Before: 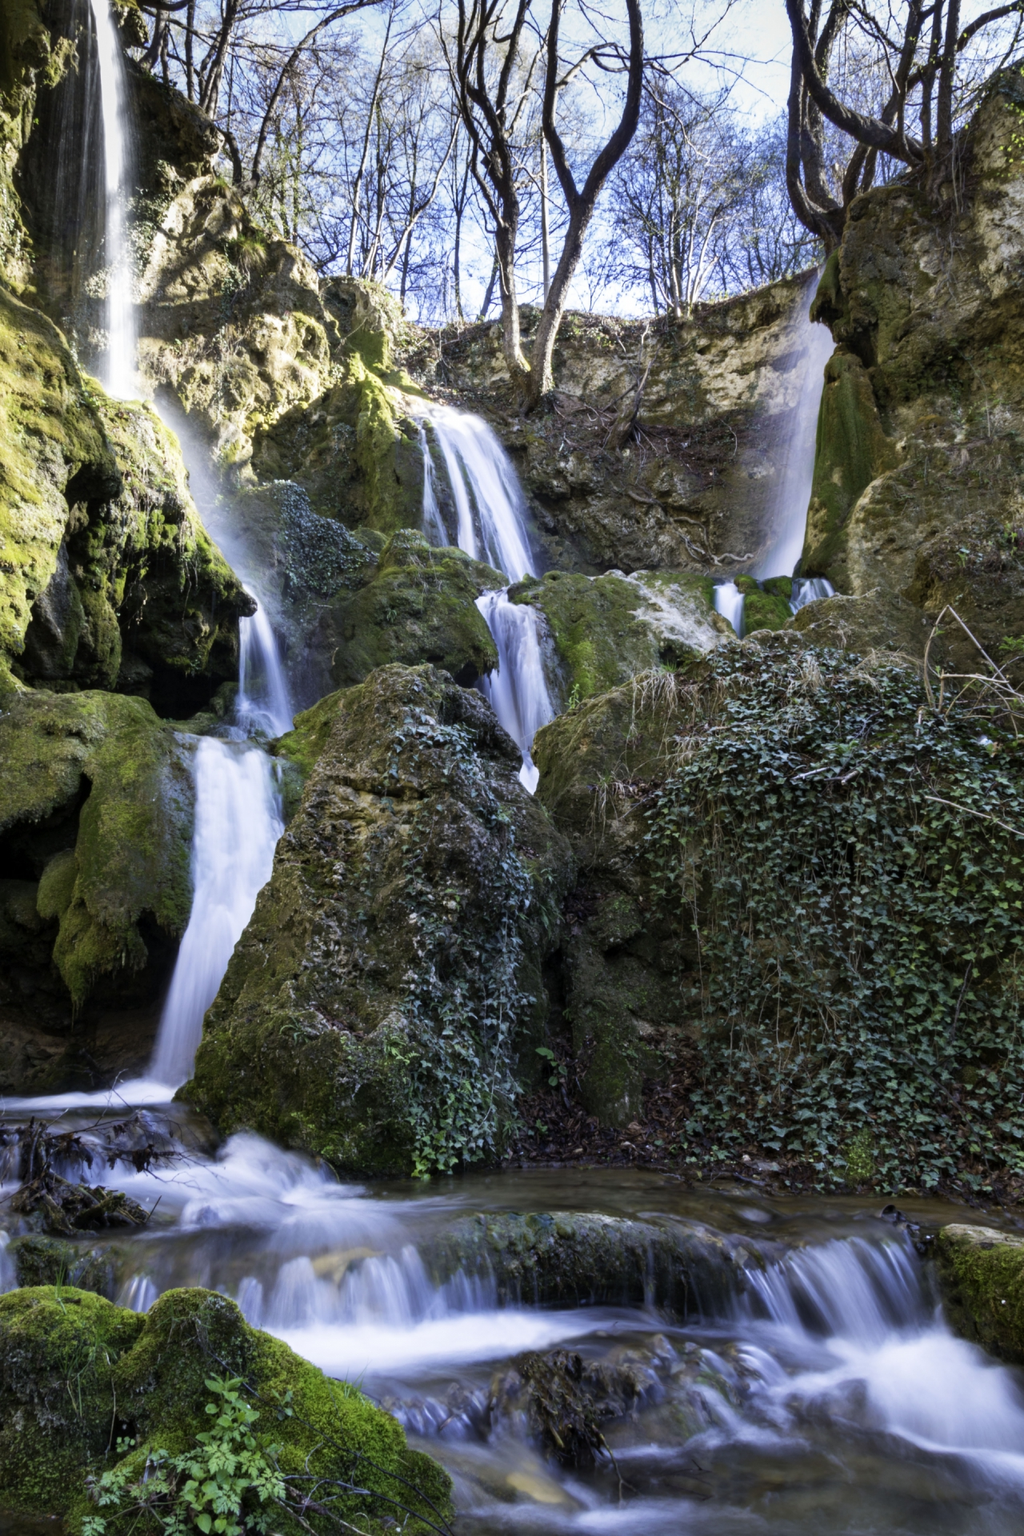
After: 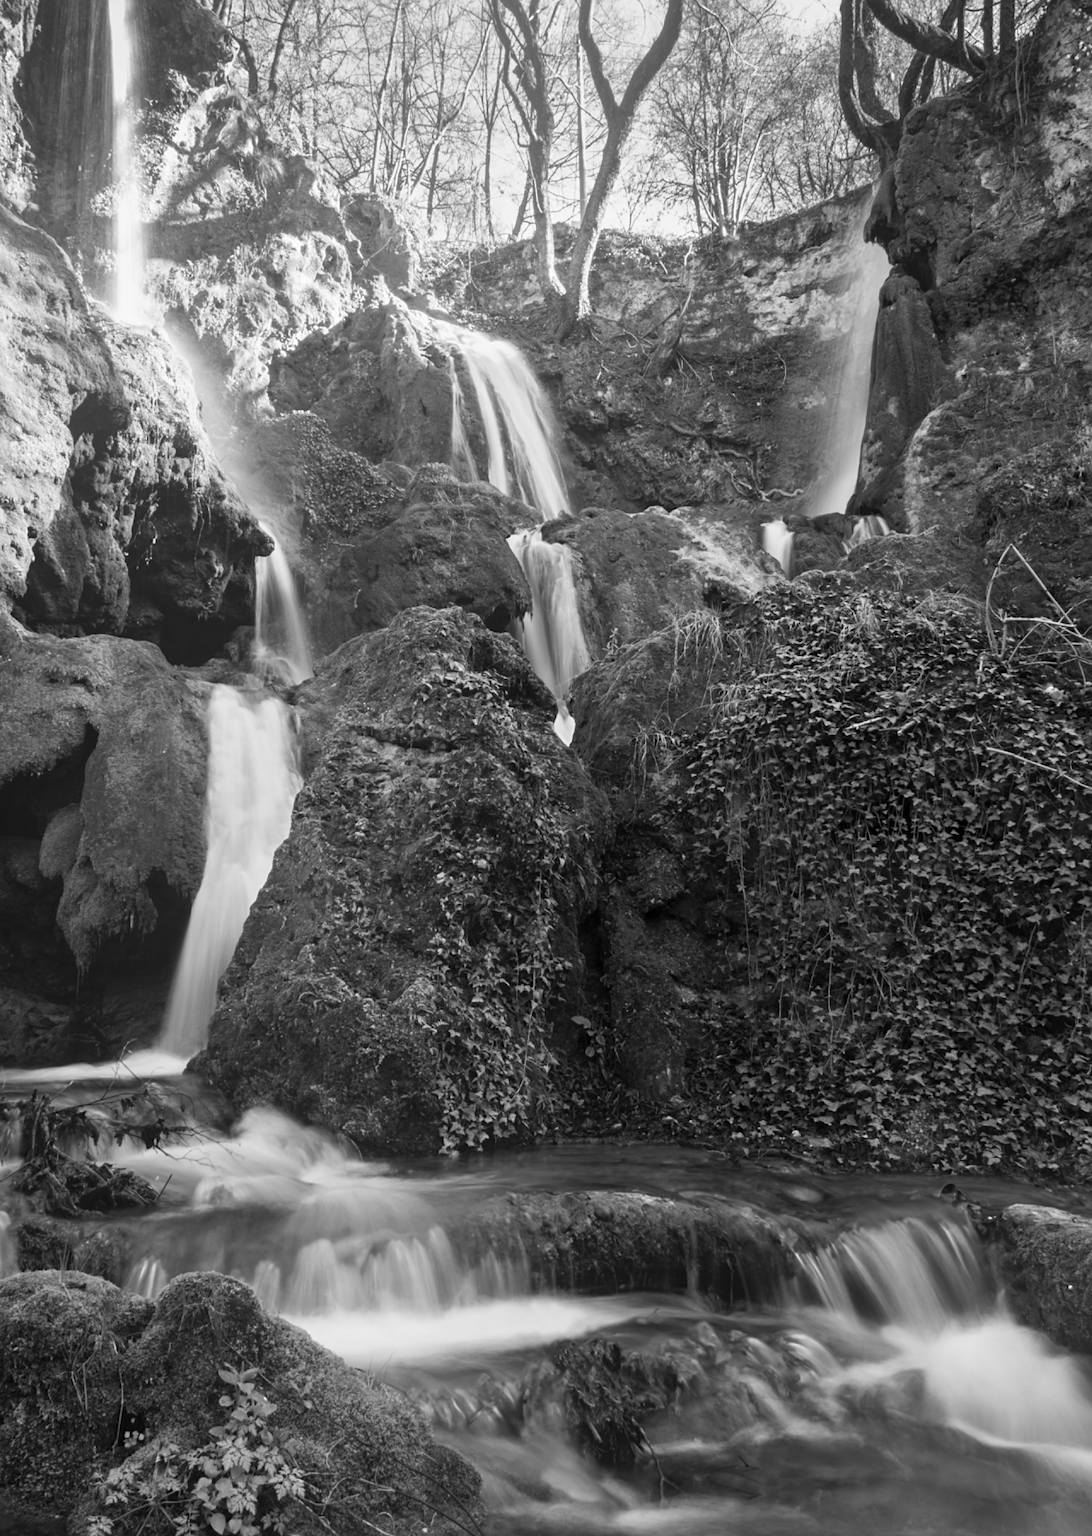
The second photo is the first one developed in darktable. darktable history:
sharpen: amount 0.2
bloom: size 38%, threshold 95%, strength 30%
crop and rotate: top 6.25%
monochrome: a 16.06, b 15.48, size 1
white balance: red 0.926, green 1.003, blue 1.133
